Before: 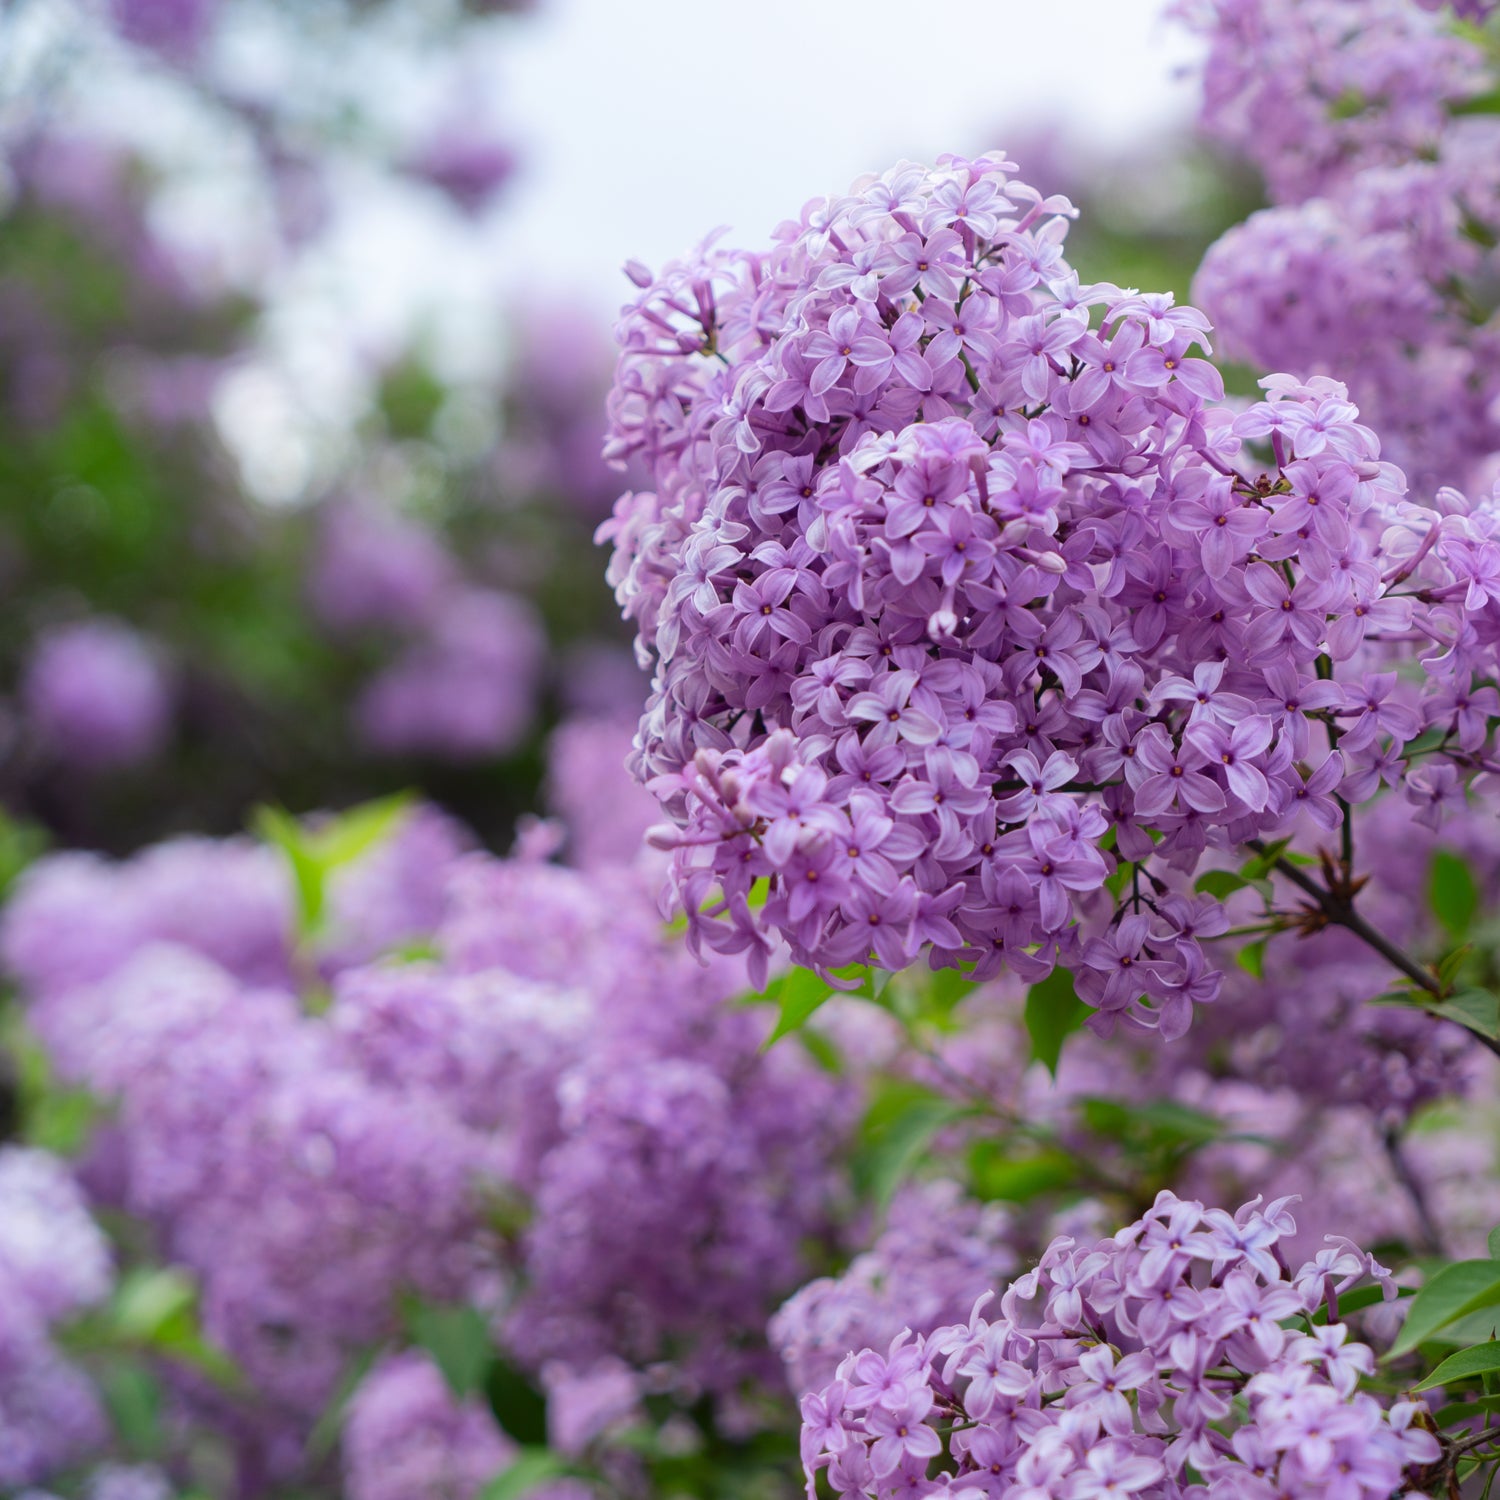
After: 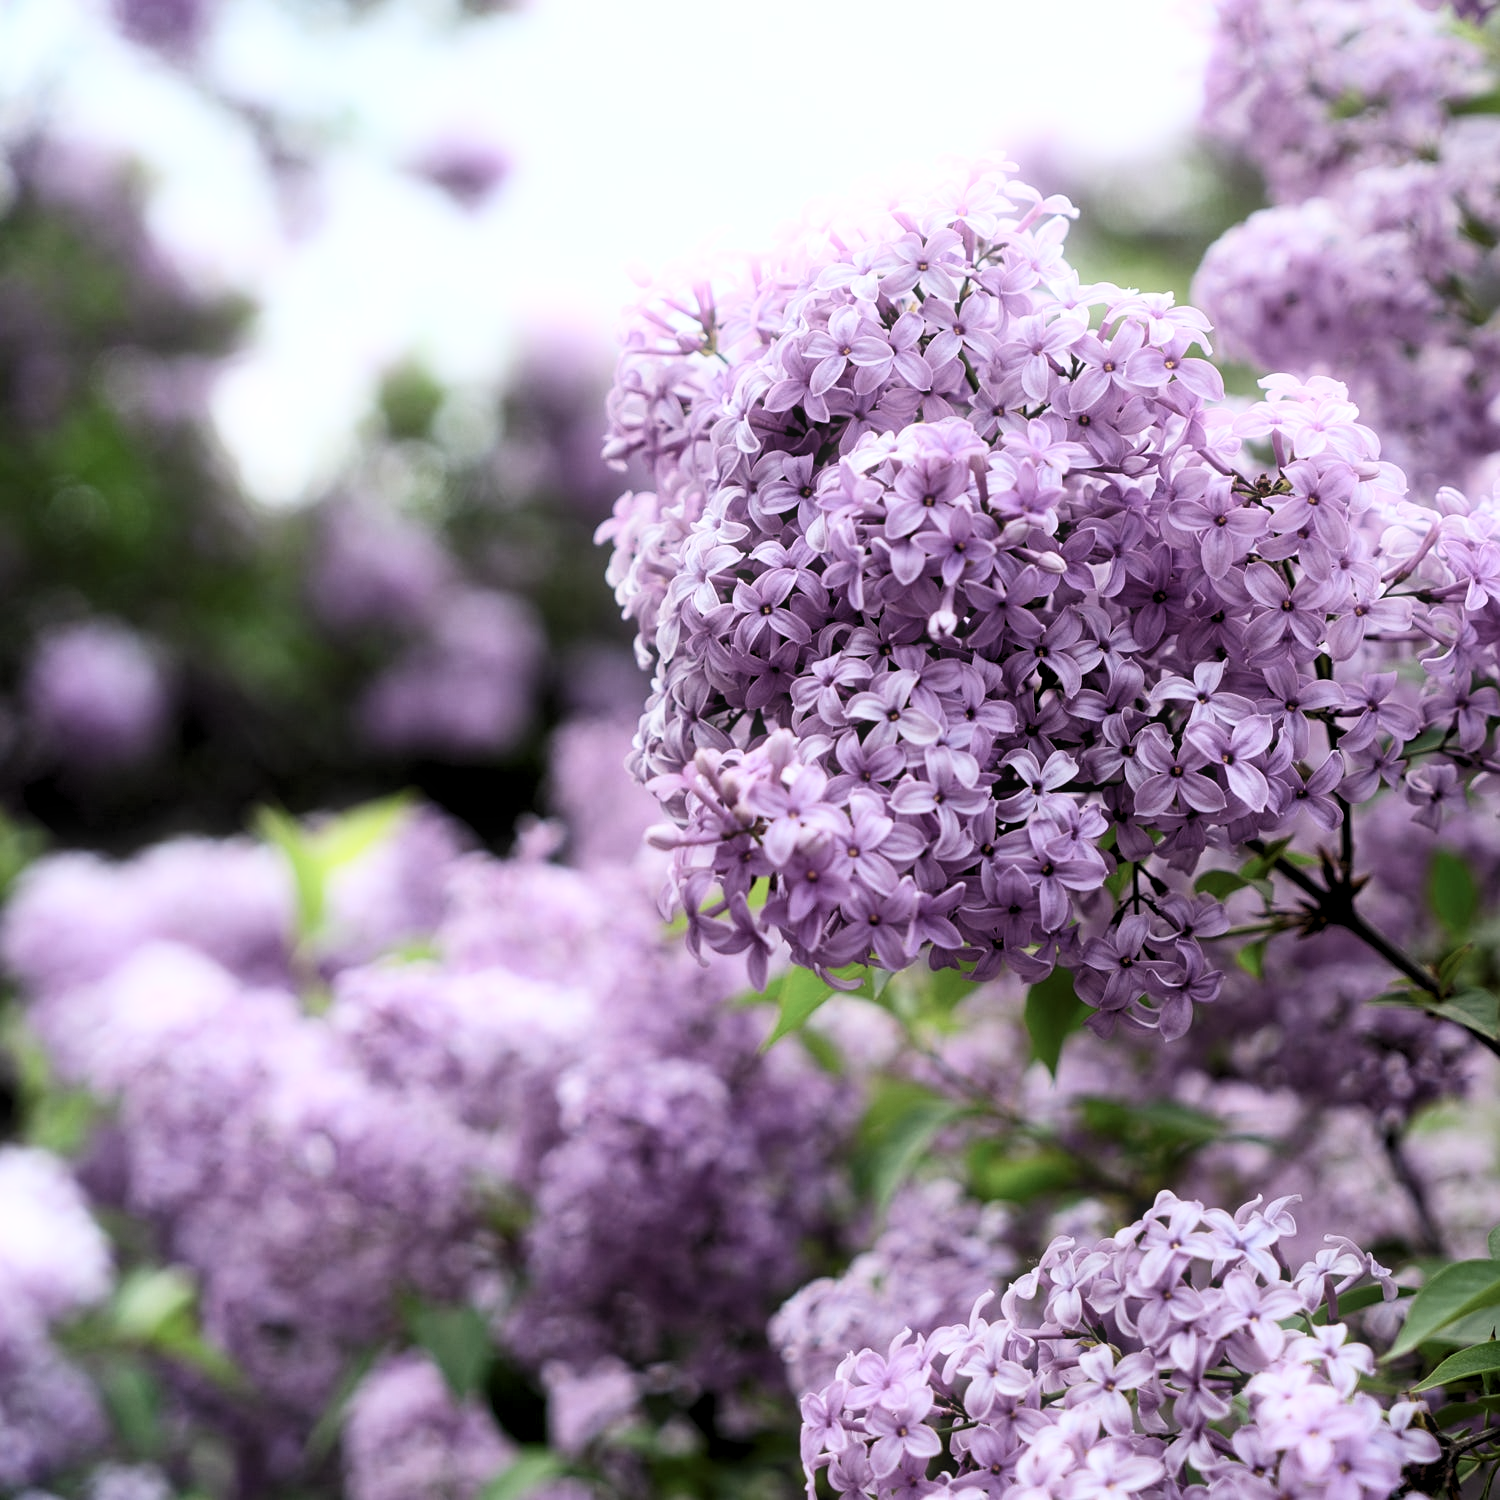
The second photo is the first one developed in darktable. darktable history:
sharpen: amount 0.2
contrast brightness saturation: contrast 0.25, saturation -0.31
bloom: size 5%, threshold 95%, strength 15%
levels: levels [0.073, 0.497, 0.972]
